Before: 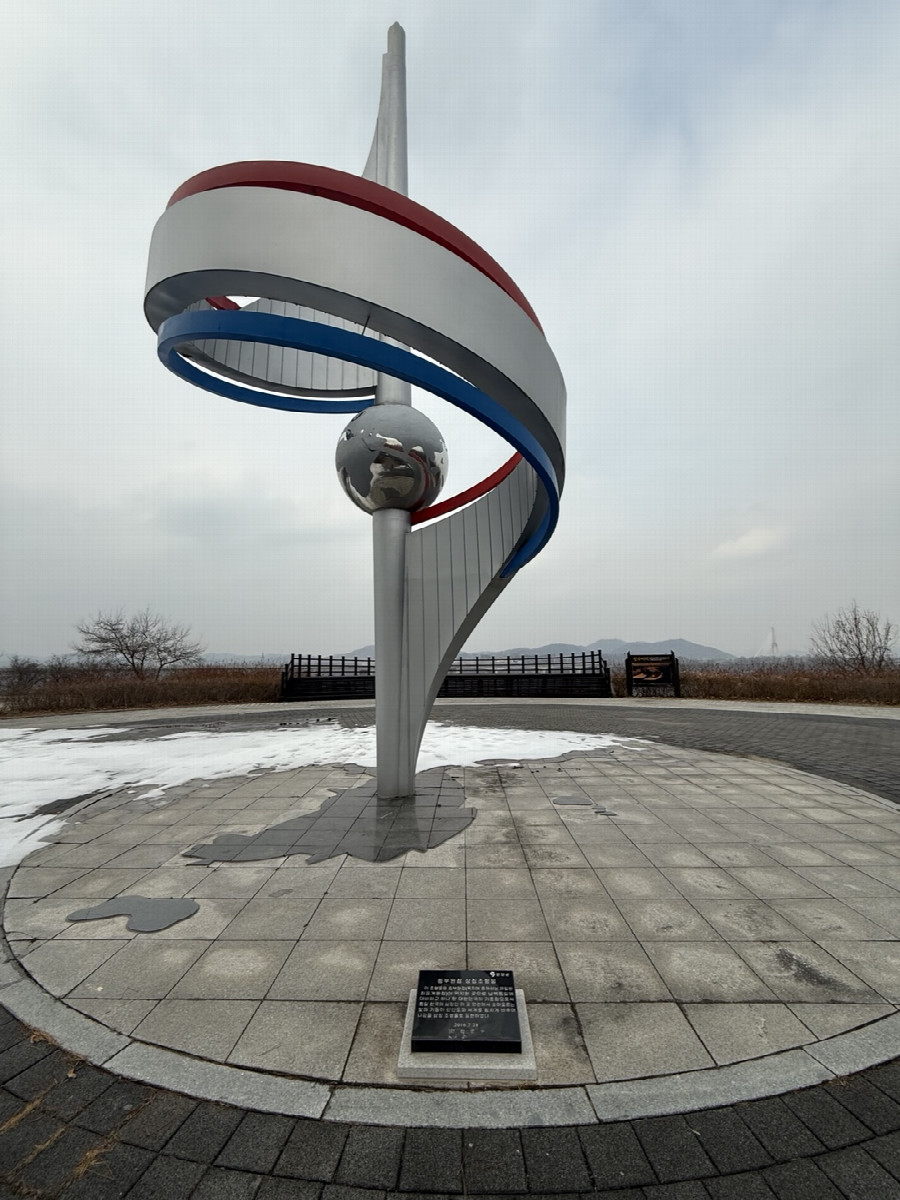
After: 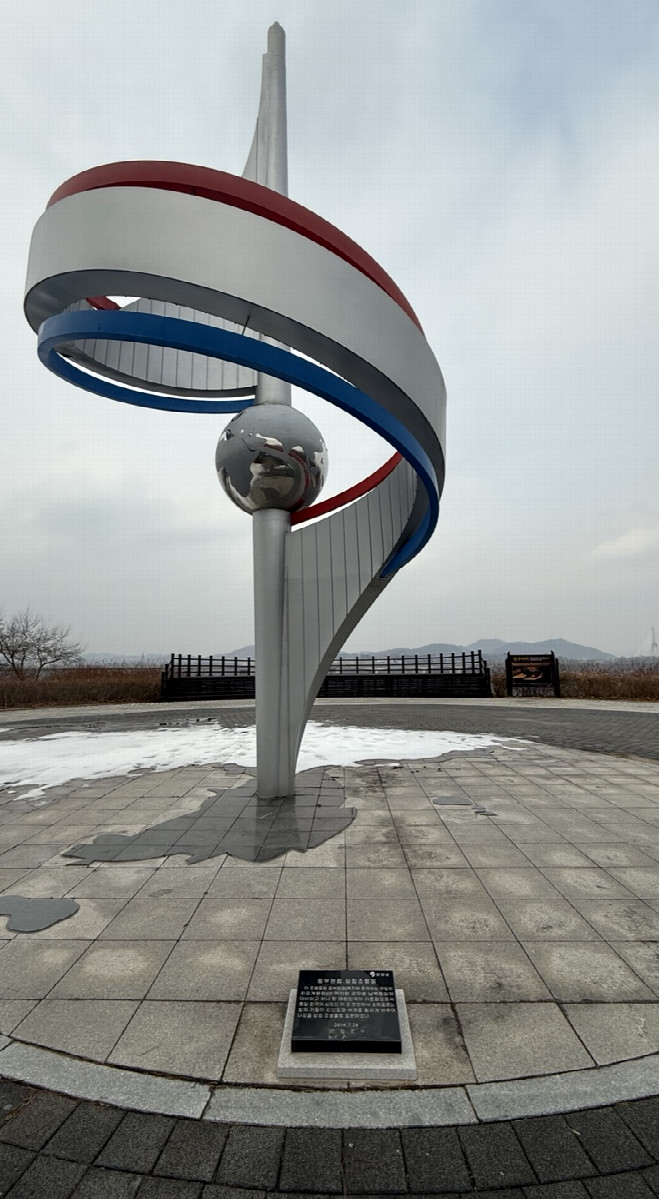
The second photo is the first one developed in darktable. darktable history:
exposure: black level correction 0.001, exposure 0.014 EV, compensate highlight preservation false
crop: left 13.443%, right 13.31%
